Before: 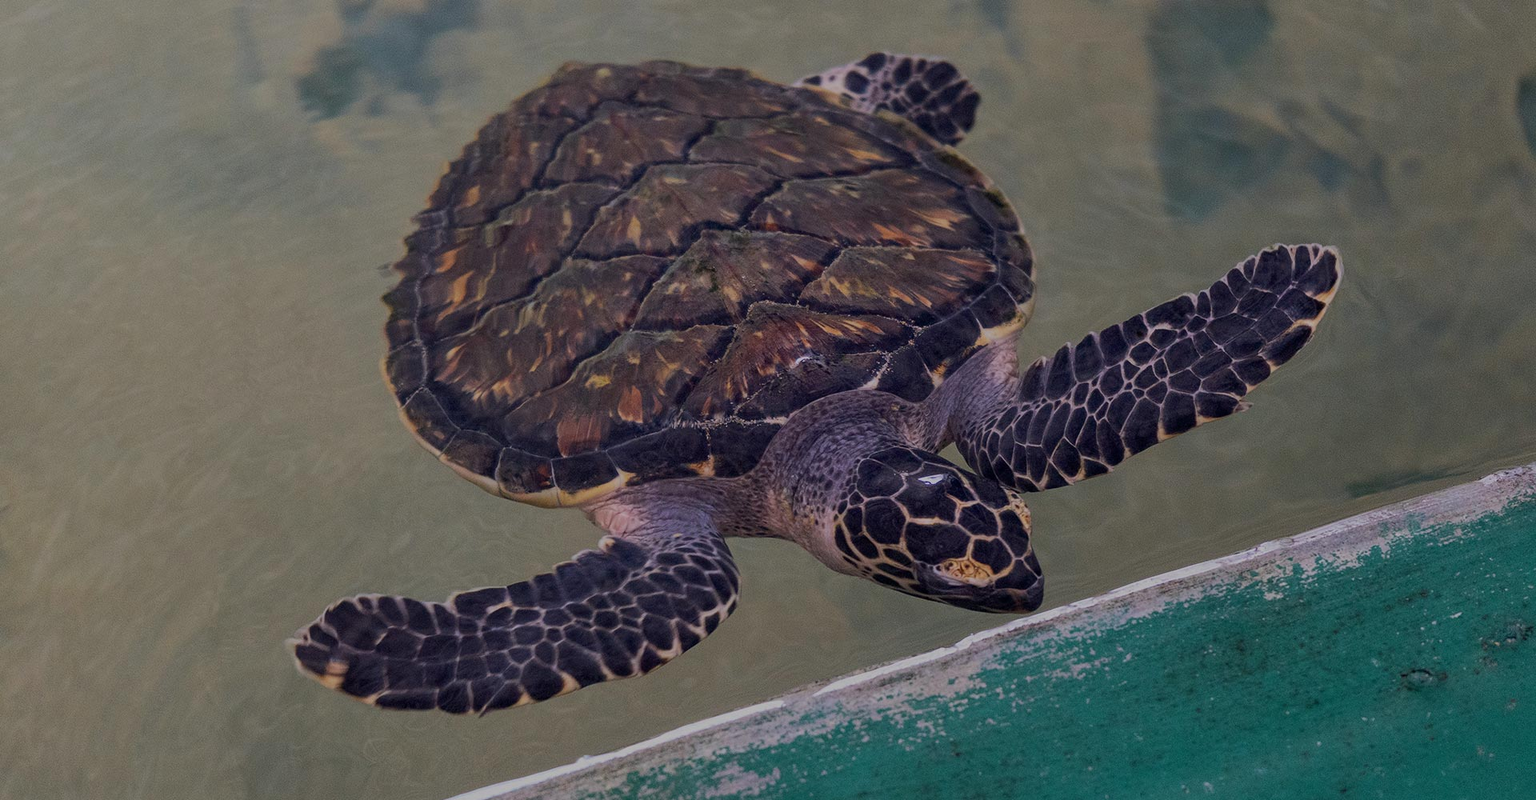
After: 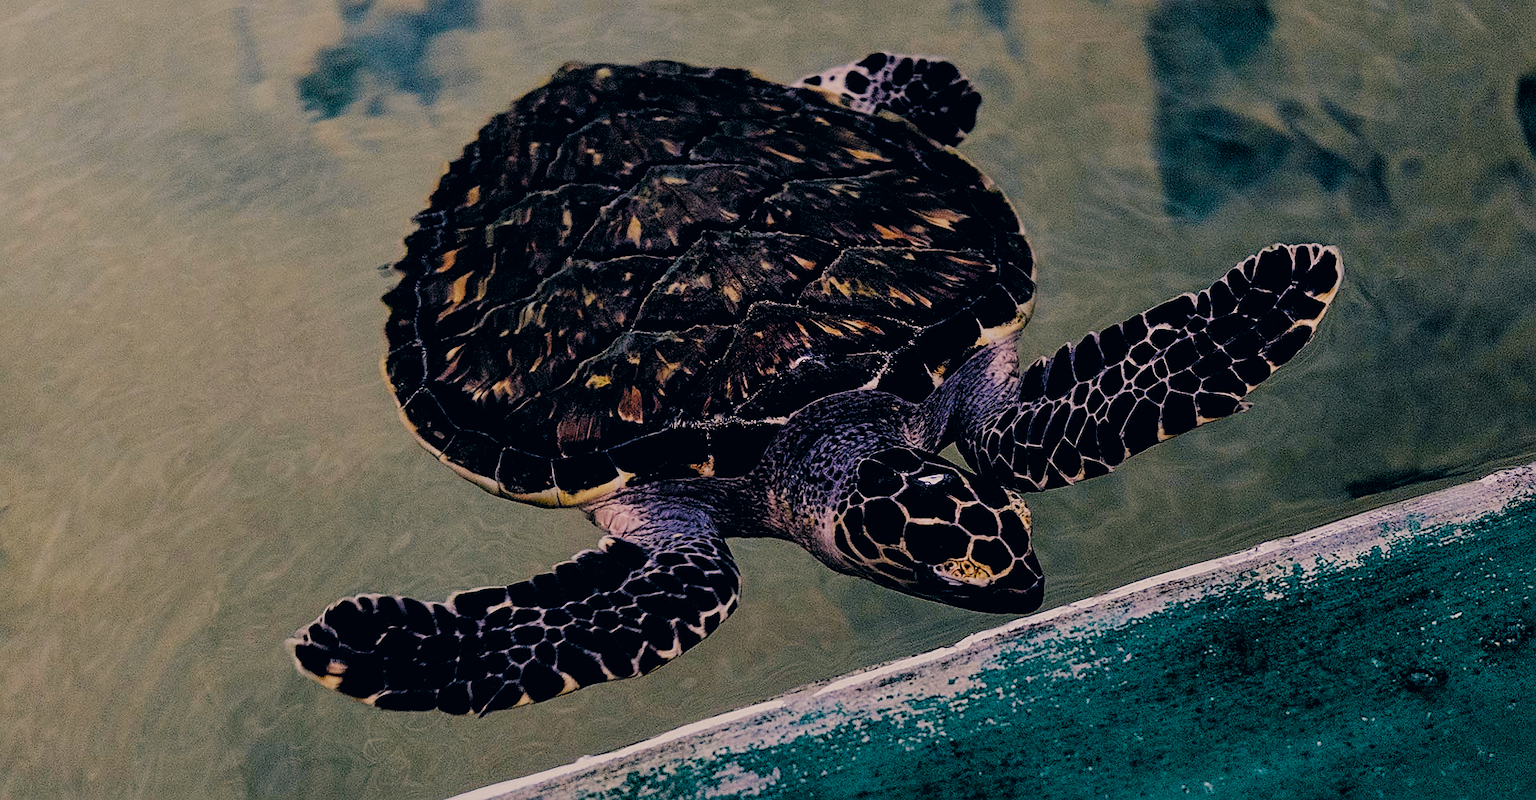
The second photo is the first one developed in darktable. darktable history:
sharpen: on, module defaults
tone equalizer: -8 EV -0.75 EV, -7 EV -0.7 EV, -6 EV -0.6 EV, -5 EV -0.4 EV, -3 EV 0.4 EV, -2 EV 0.6 EV, -1 EV 0.7 EV, +0 EV 0.75 EV, edges refinement/feathering 500, mask exposure compensation -1.57 EV, preserve details no
filmic rgb: black relative exposure -2.85 EV, white relative exposure 4.56 EV, hardness 1.77, contrast 1.25, preserve chrominance no, color science v5 (2021)
color balance rgb: shadows lift › chroma 5.41%, shadows lift › hue 240°, highlights gain › chroma 3.74%, highlights gain › hue 60°, saturation formula JzAzBz (2021)
color correction: highlights a* 5.38, highlights b* 5.3, shadows a* -4.26, shadows b* -5.11
